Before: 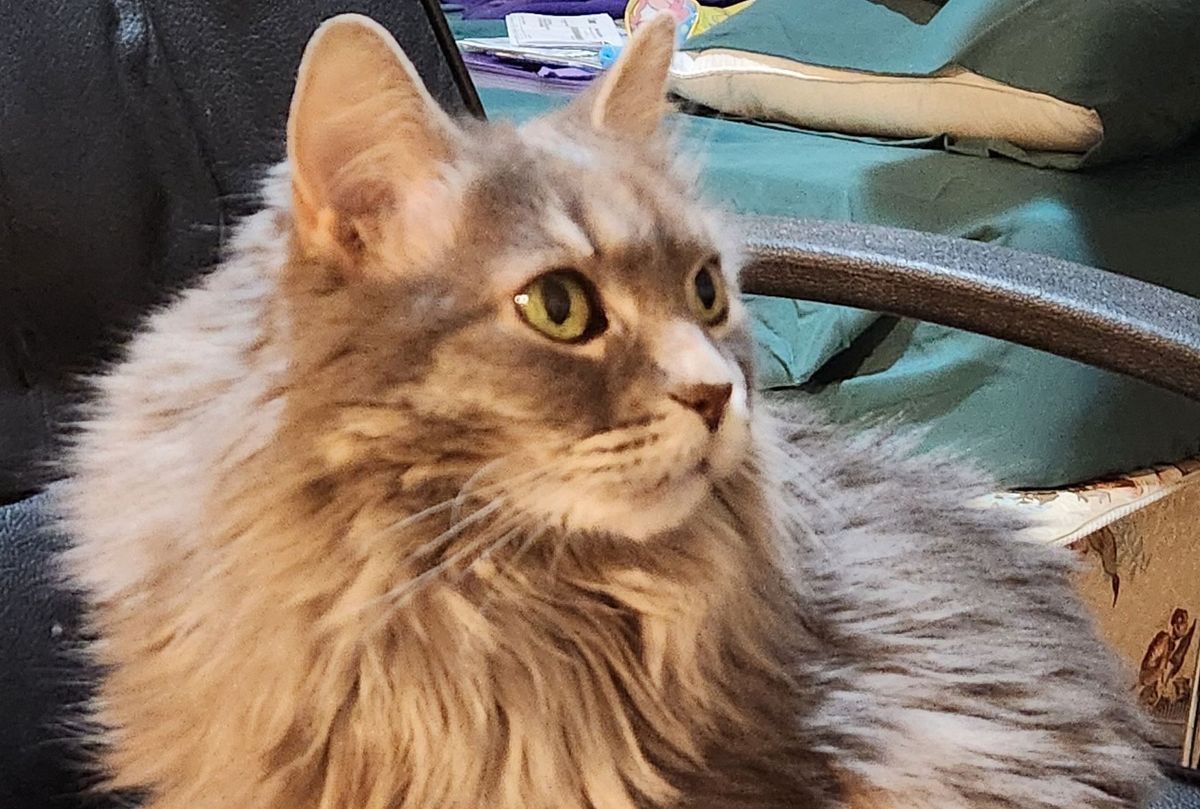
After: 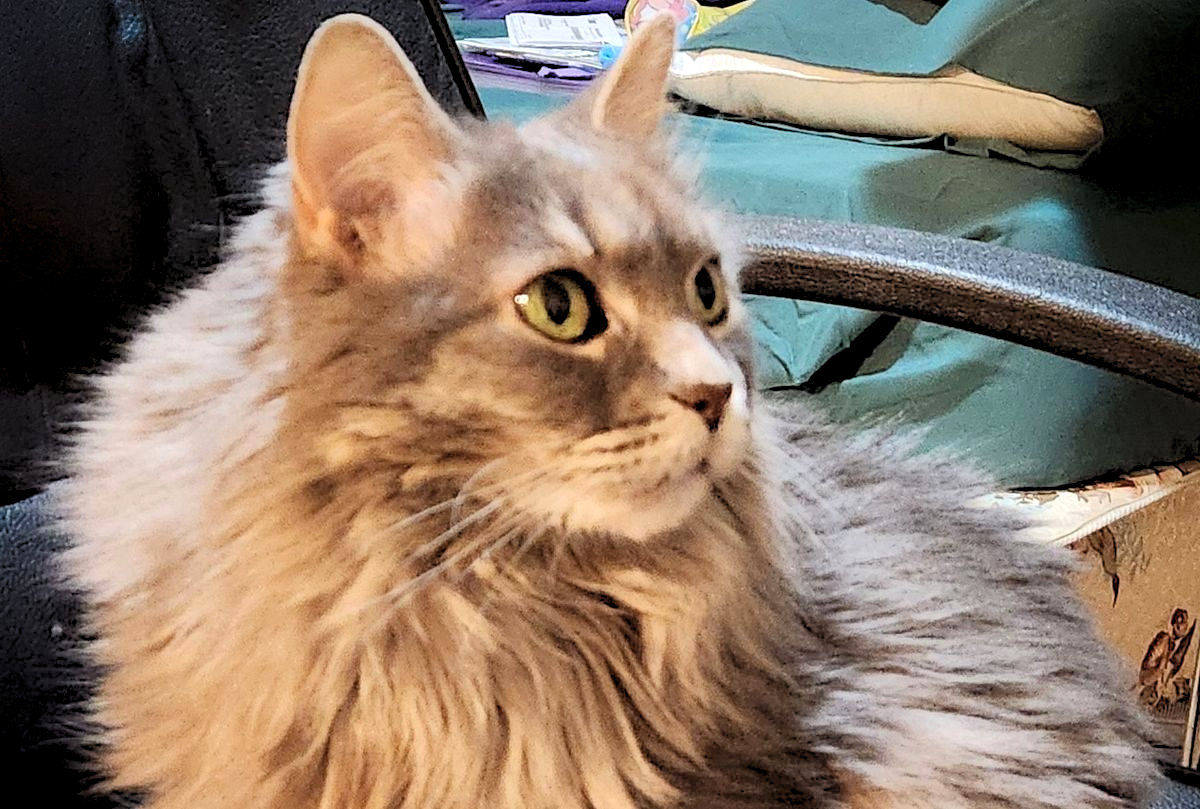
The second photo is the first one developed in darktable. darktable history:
rgb levels: levels [[0.013, 0.434, 0.89], [0, 0.5, 1], [0, 0.5, 1]]
shadows and highlights: shadows -70, highlights 35, soften with gaussian
